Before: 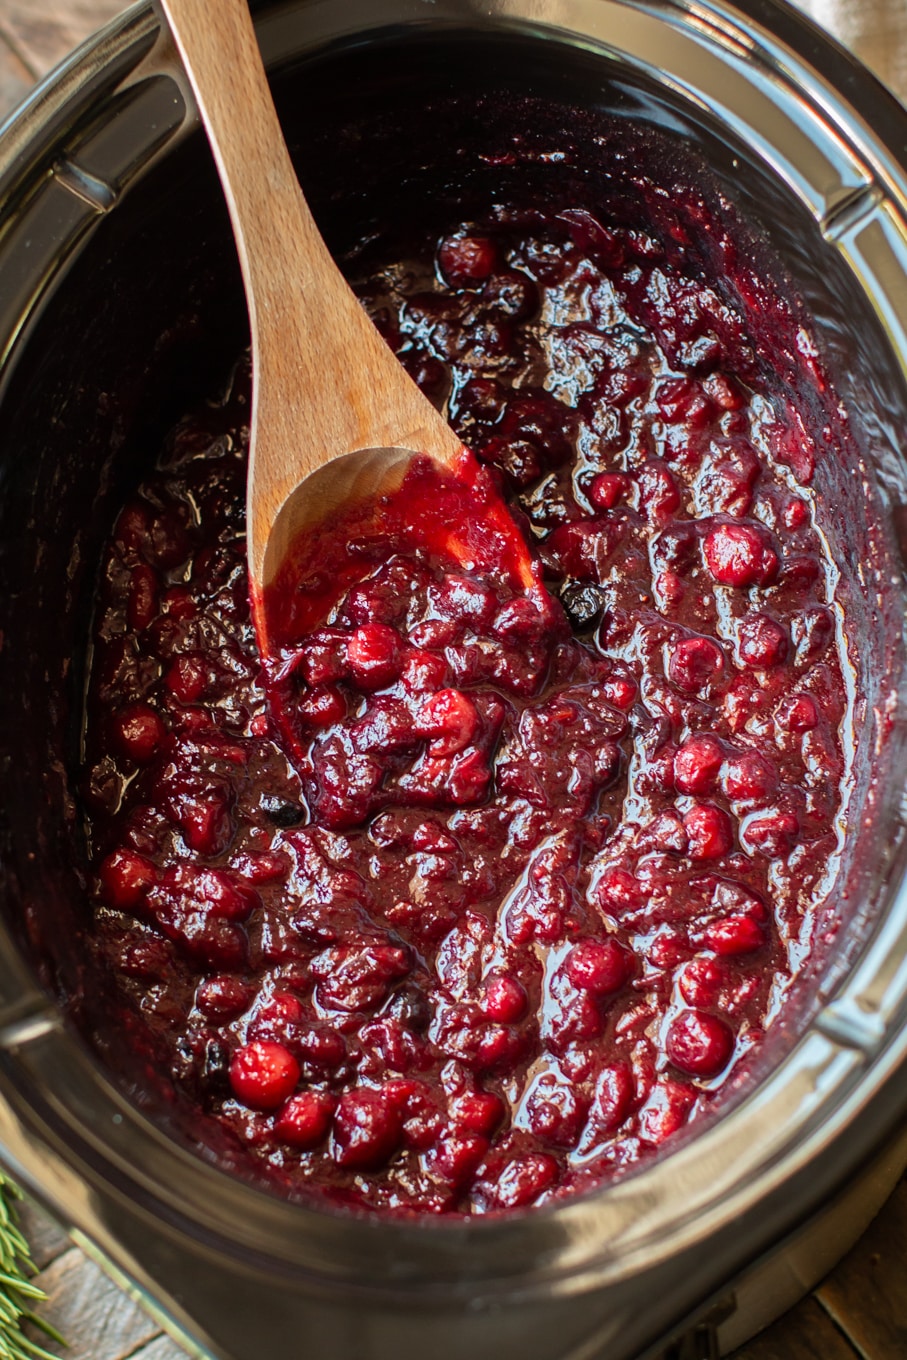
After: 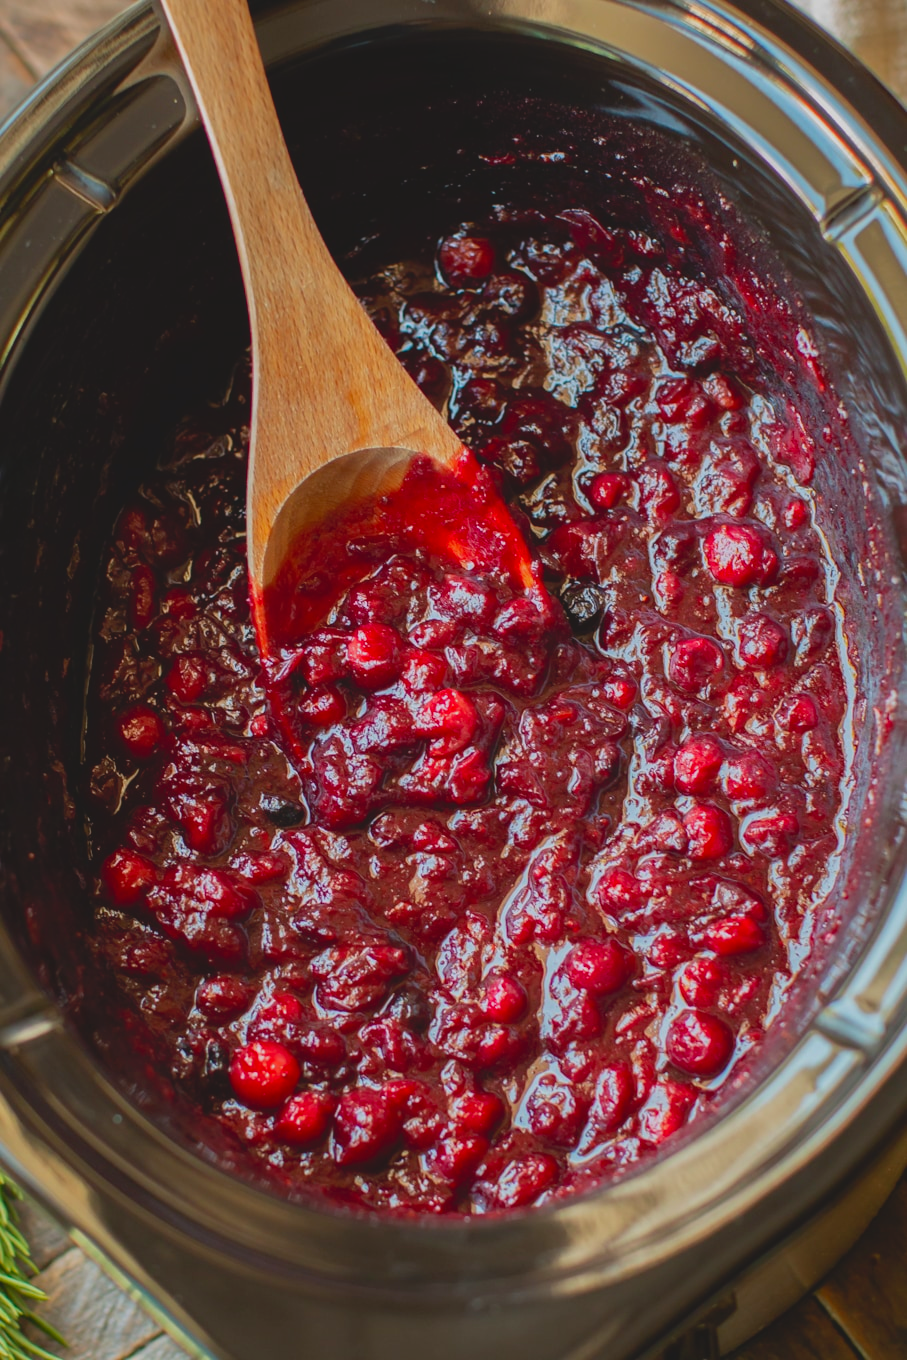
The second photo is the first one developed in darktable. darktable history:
exposure: black level correction 0.001, exposure -0.201 EV, compensate highlight preservation false
contrast brightness saturation: contrast -0.199, saturation 0.188
